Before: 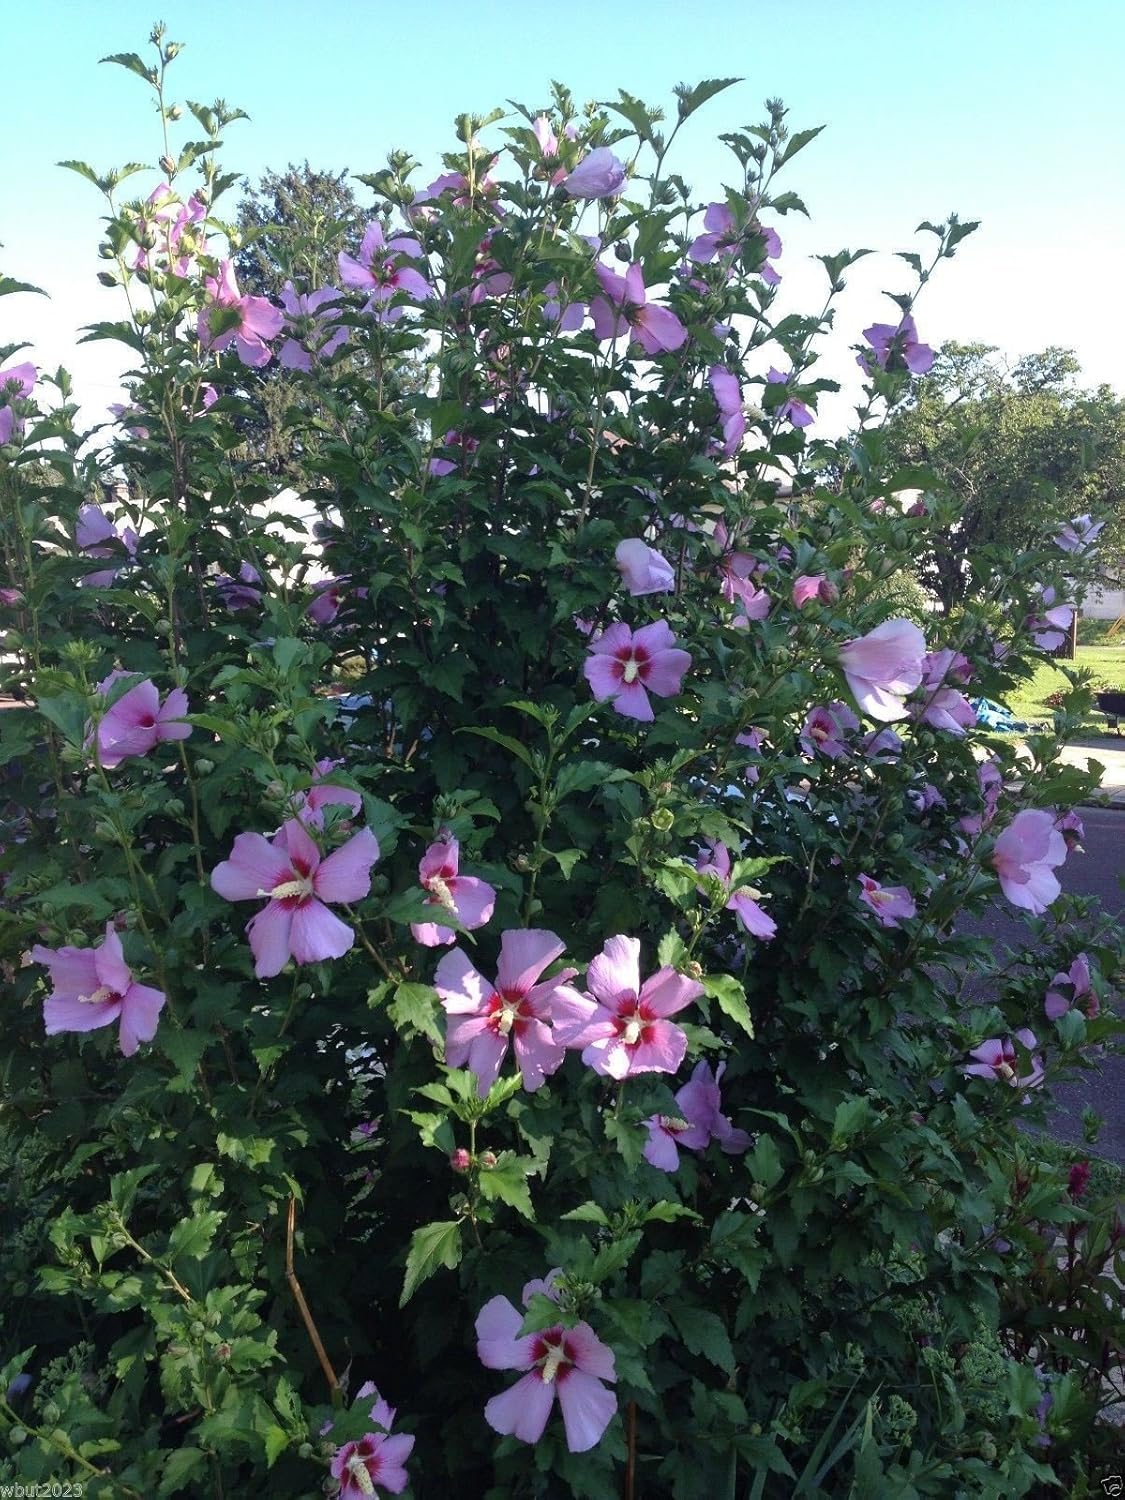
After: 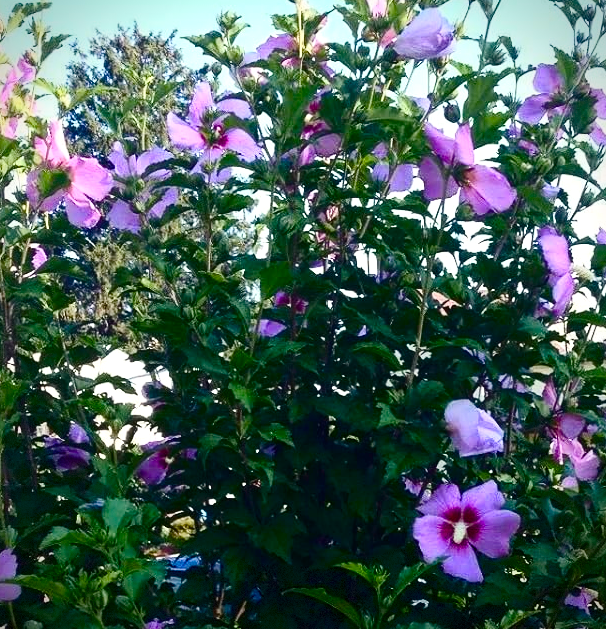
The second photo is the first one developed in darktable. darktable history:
color balance rgb: global offset › luminance 0.229%, global offset › hue 169.28°, linear chroma grading › global chroma 14.445%, perceptual saturation grading › global saturation 20%, perceptual saturation grading › highlights -50.447%, perceptual saturation grading › shadows 30.317%, global vibrance 59.228%
crop: left 15.259%, top 9.319%, right 30.851%, bottom 48.7%
color correction: highlights b* 2.91
exposure: black level correction 0.001, exposure -0.122 EV, compensate highlight preservation false
vignetting: fall-off radius 60.95%, saturation -0.031, dithering 8-bit output
contrast brightness saturation: contrast 0.275
tone equalizer: -8 EV -0.447 EV, -7 EV -0.36 EV, -6 EV -0.327 EV, -5 EV -0.226 EV, -3 EV 0.195 EV, -2 EV 0.311 EV, -1 EV 0.373 EV, +0 EV 0.445 EV
